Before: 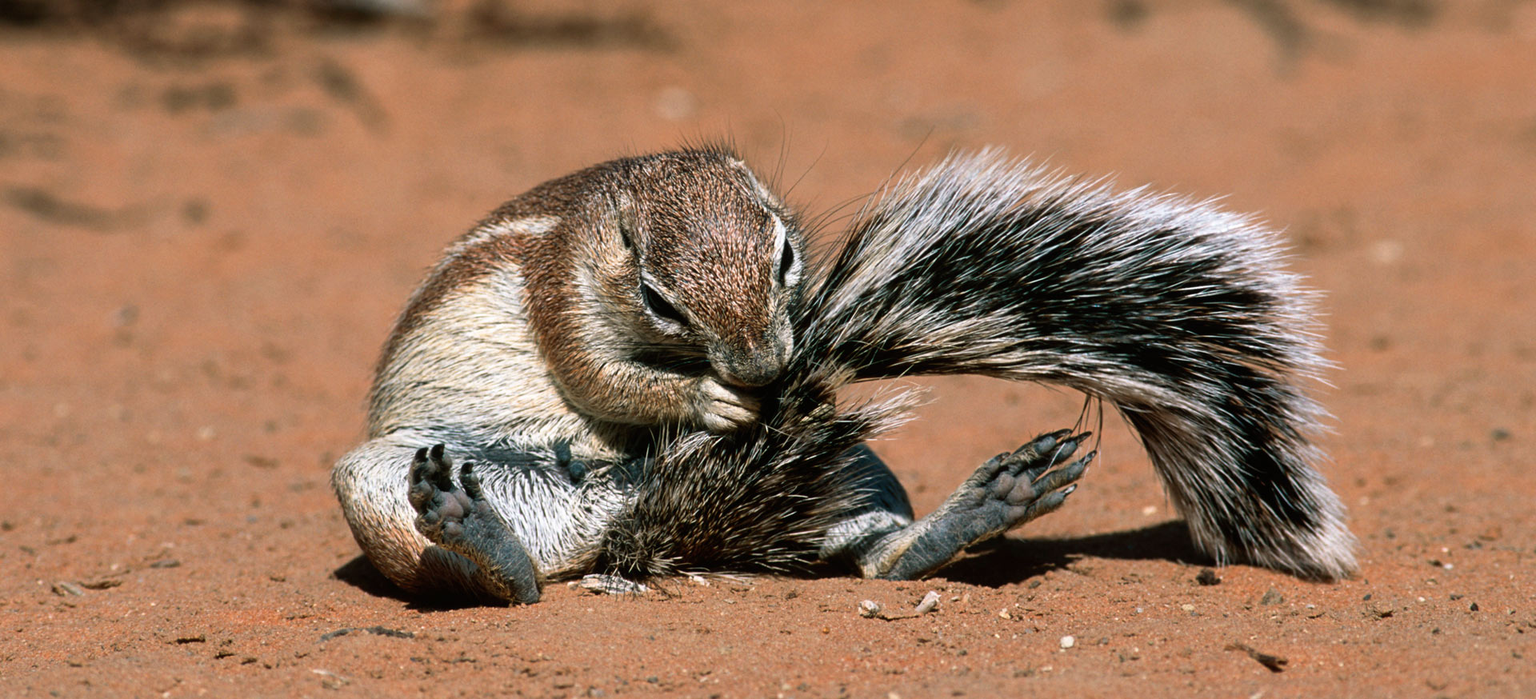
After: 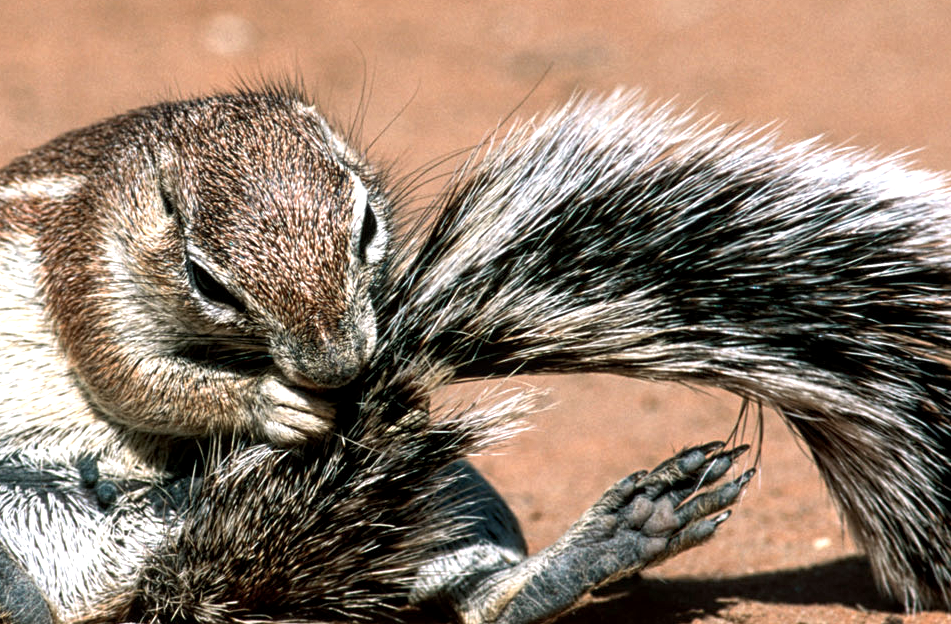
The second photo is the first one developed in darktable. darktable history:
contrast brightness saturation: contrast 0.11, saturation -0.17
local contrast: highlights 99%, shadows 86%, detail 160%, midtone range 0.2
exposure: black level correction 0.001, exposure 0.5 EV, compensate exposure bias true, compensate highlight preservation false
crop: left 32.075%, top 10.976%, right 18.355%, bottom 17.596%
